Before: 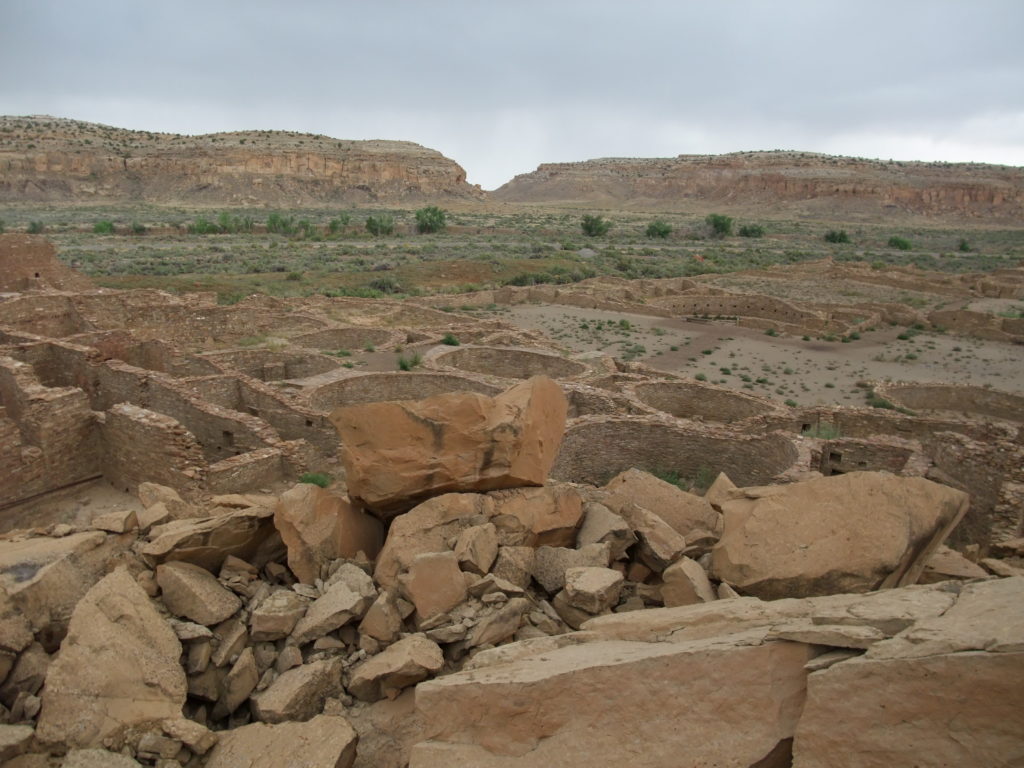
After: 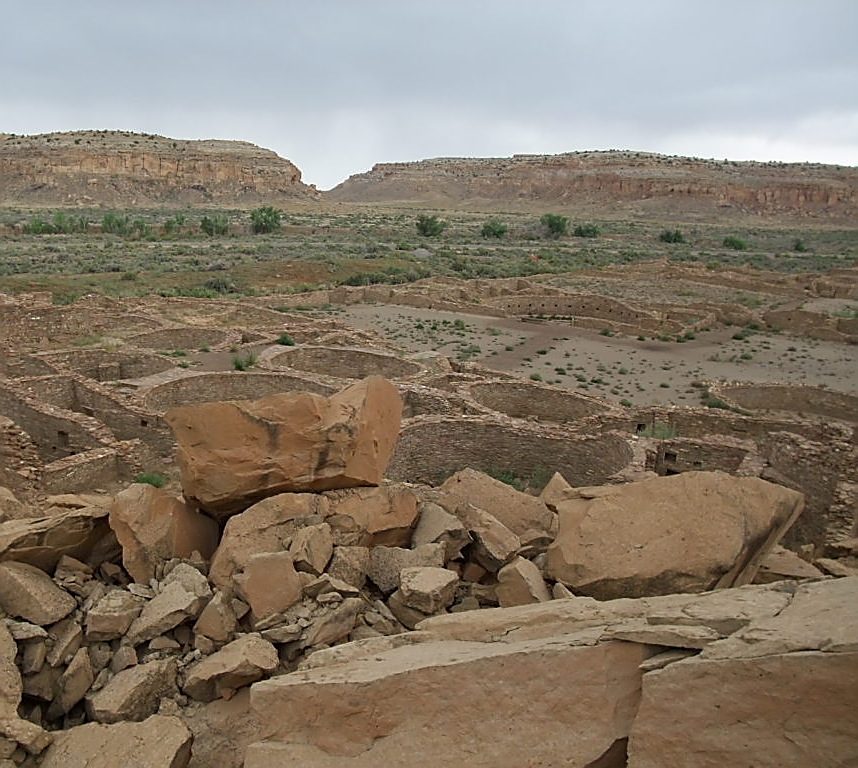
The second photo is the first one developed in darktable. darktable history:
crop: left 16.145%
sharpen: radius 1.4, amount 1.25, threshold 0.7
